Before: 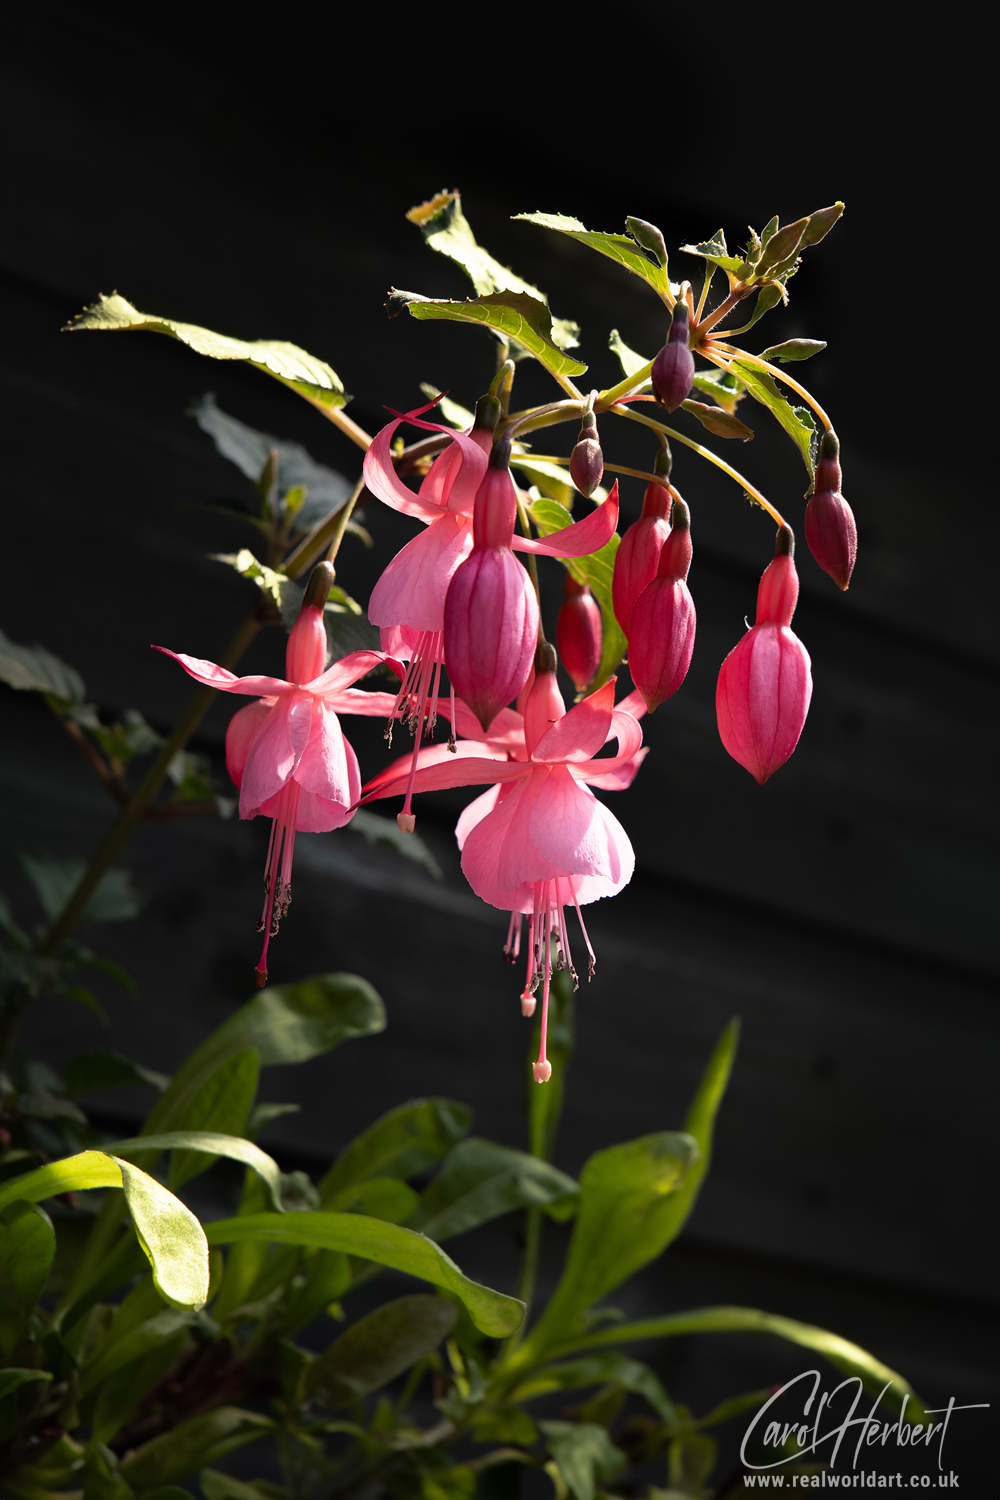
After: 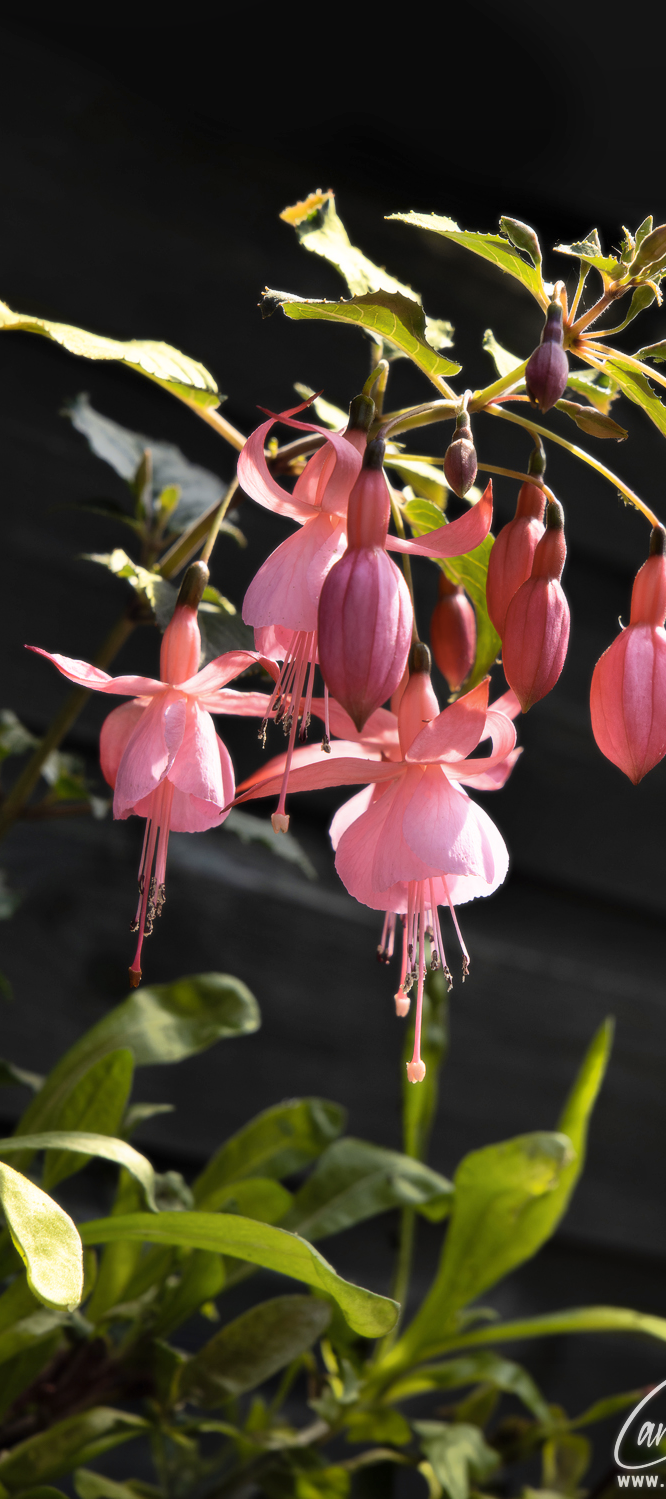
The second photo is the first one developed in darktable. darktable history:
color contrast: green-magenta contrast 0.8, blue-yellow contrast 1.1, unbound 0
shadows and highlights: highlights 70.7, soften with gaussian
soften: size 10%, saturation 50%, brightness 0.2 EV, mix 10%
crop and rotate: left 12.673%, right 20.66%
